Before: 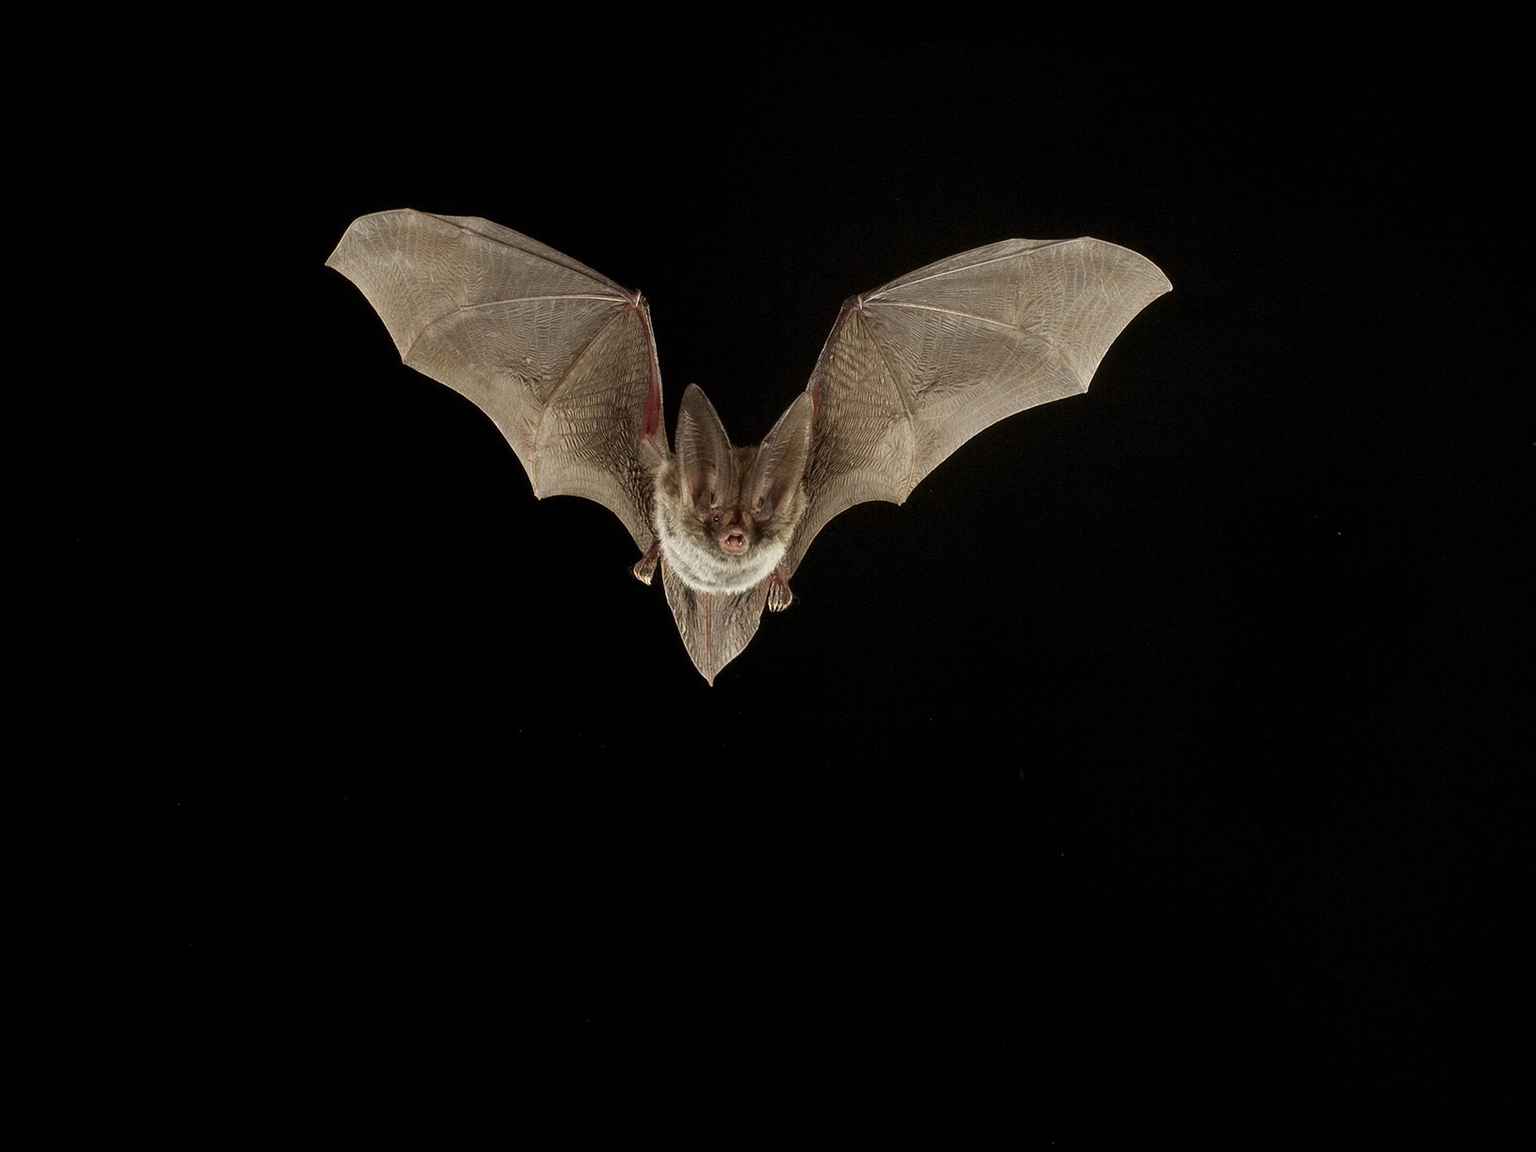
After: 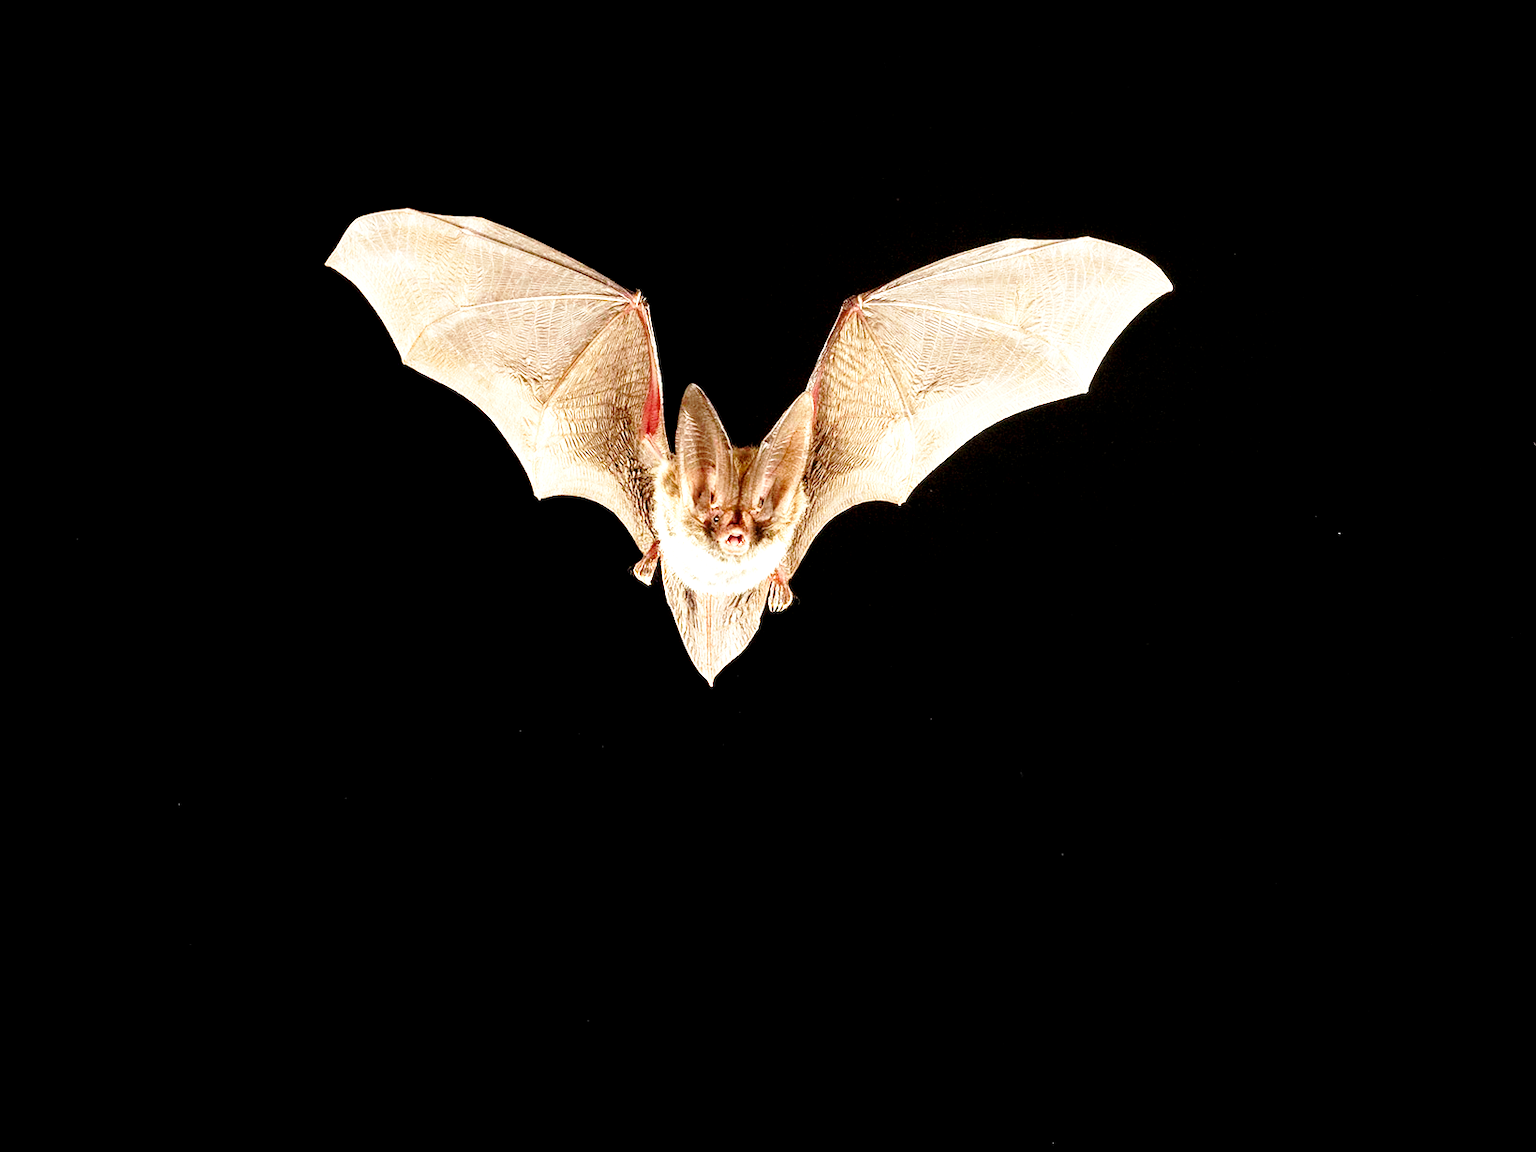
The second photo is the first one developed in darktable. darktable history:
exposure: black level correction 0.001, exposure 1.719 EV, compensate exposure bias true, compensate highlight preservation false
base curve: curves: ch0 [(0, 0) (0.028, 0.03) (0.121, 0.232) (0.46, 0.748) (0.859, 0.968) (1, 1)], preserve colors none
local contrast: mode bilateral grid, contrast 20, coarseness 50, detail 120%, midtone range 0.2
